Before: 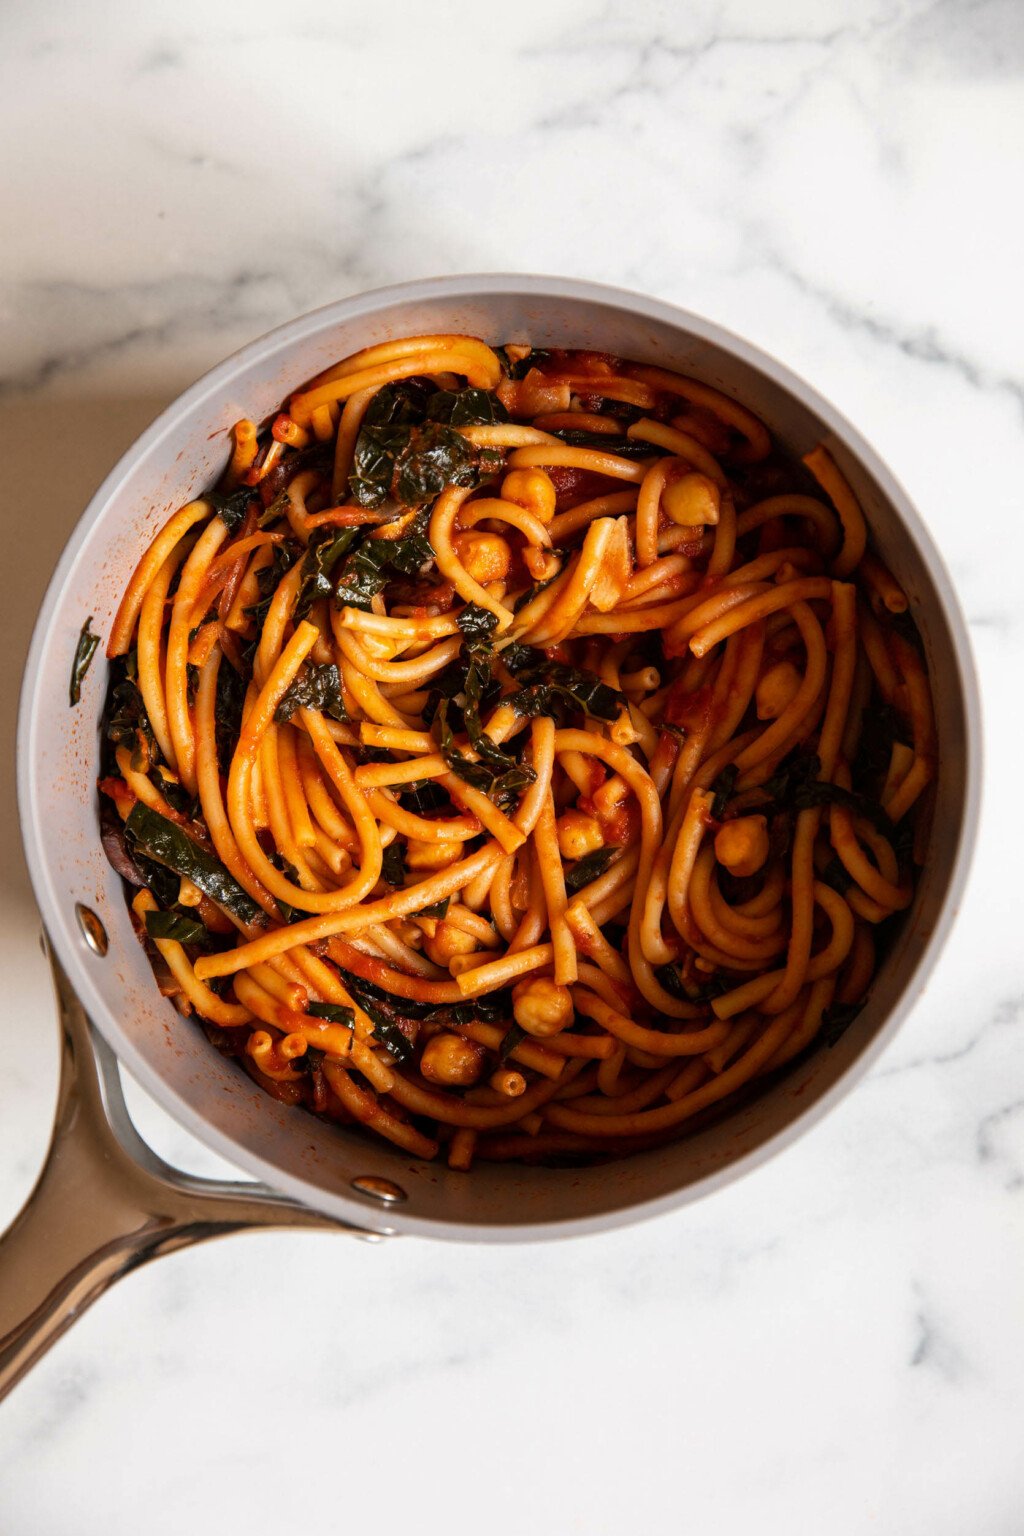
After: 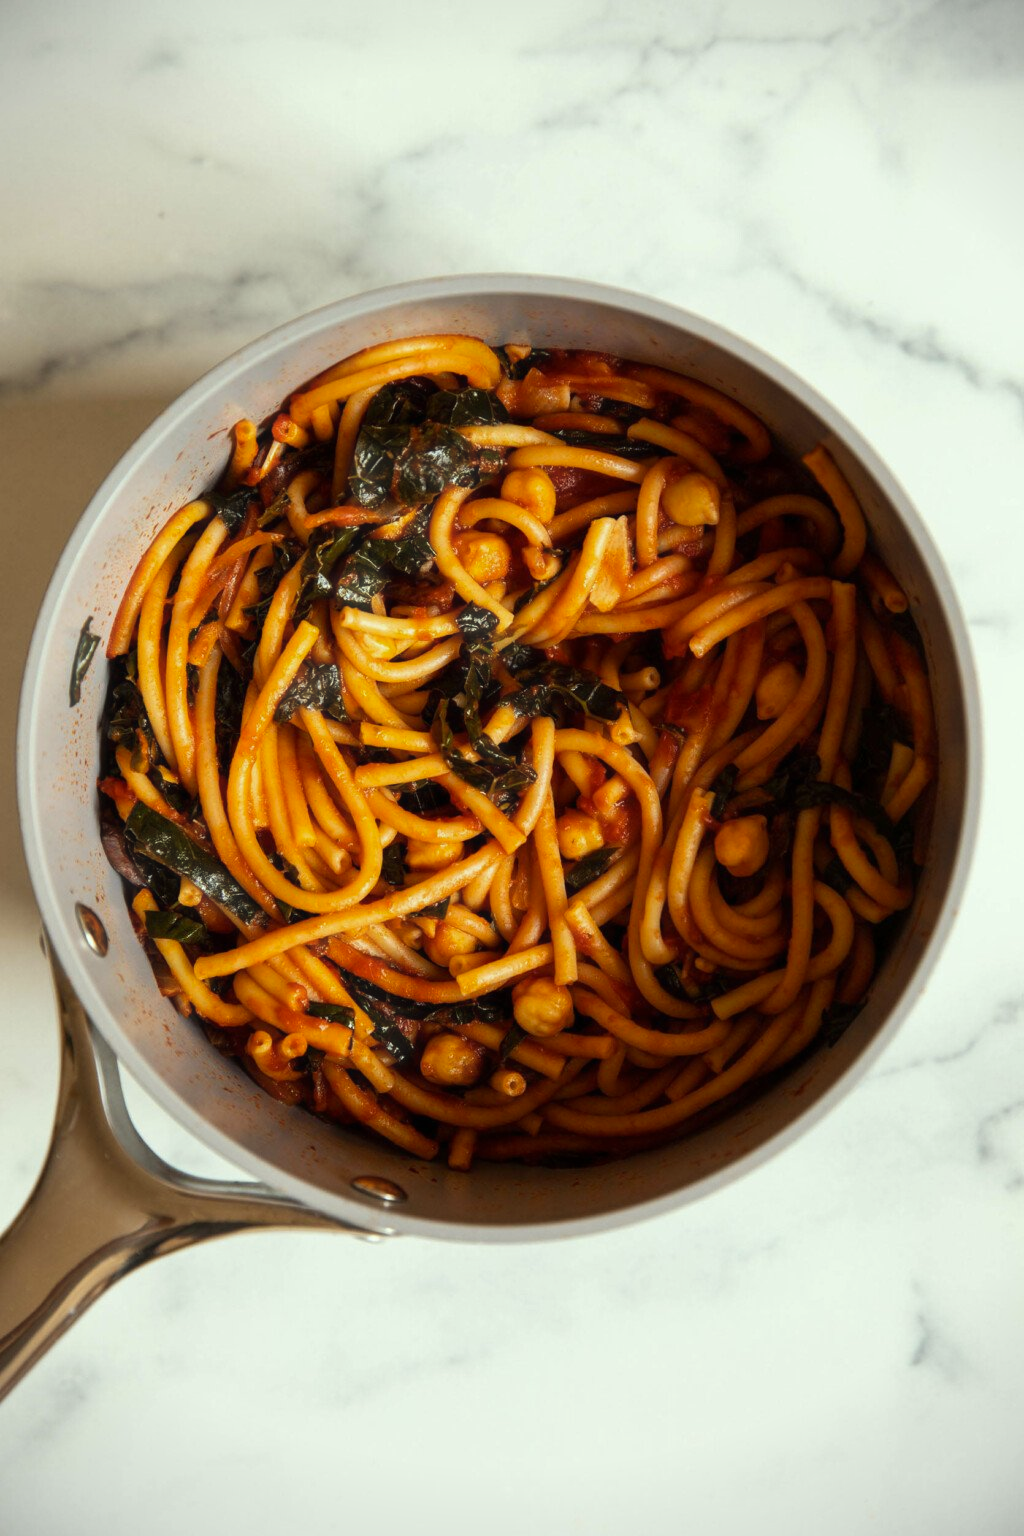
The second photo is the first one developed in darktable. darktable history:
haze removal: strength -0.1, adaptive false
color correction: highlights a* -5.94, highlights b* 11.19
white balance: red 0.976, blue 1.04
vignetting: fall-off start 91.19%
